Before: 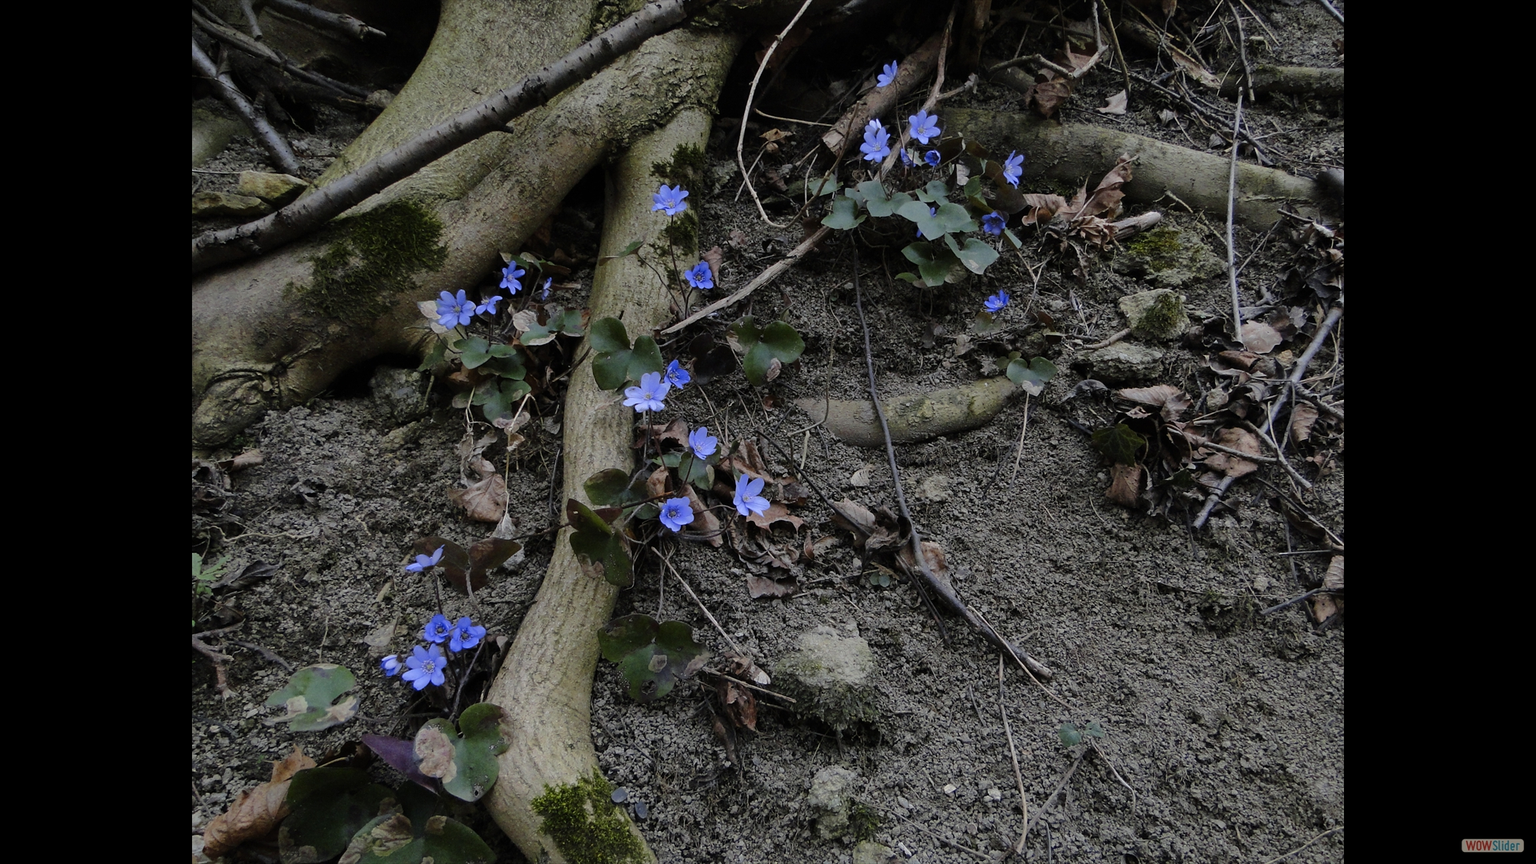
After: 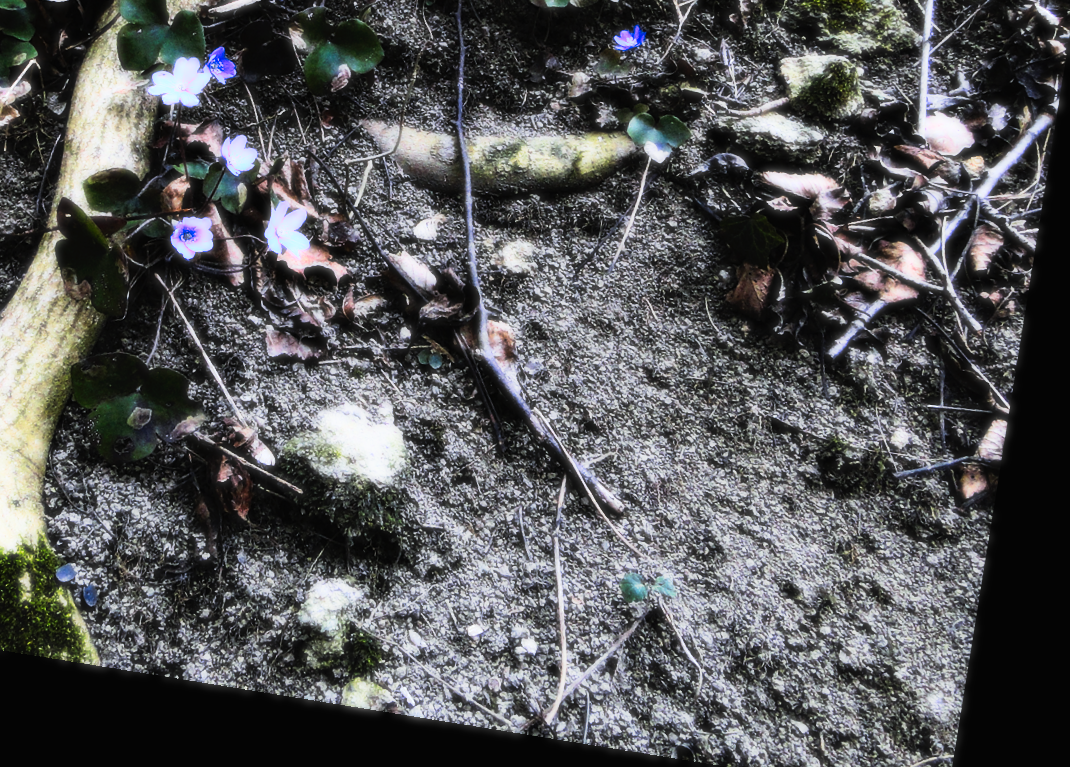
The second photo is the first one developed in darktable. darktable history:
exposure: black level correction 0, exposure 0.7 EV, compensate exposure bias true, compensate highlight preservation false
tone curve: curves: ch0 [(0, 0) (0.003, 0.011) (0.011, 0.014) (0.025, 0.018) (0.044, 0.023) (0.069, 0.028) (0.1, 0.031) (0.136, 0.039) (0.177, 0.056) (0.224, 0.081) (0.277, 0.129) (0.335, 0.188) (0.399, 0.256) (0.468, 0.367) (0.543, 0.514) (0.623, 0.684) (0.709, 0.785) (0.801, 0.846) (0.898, 0.884) (1, 1)], preserve colors none
rotate and perspective: rotation 9.12°, automatic cropping off
crop: left 34.479%, top 38.822%, right 13.718%, bottom 5.172%
bloom: size 0%, threshold 54.82%, strength 8.31%
white balance: red 0.984, blue 1.059
tone equalizer: on, module defaults
